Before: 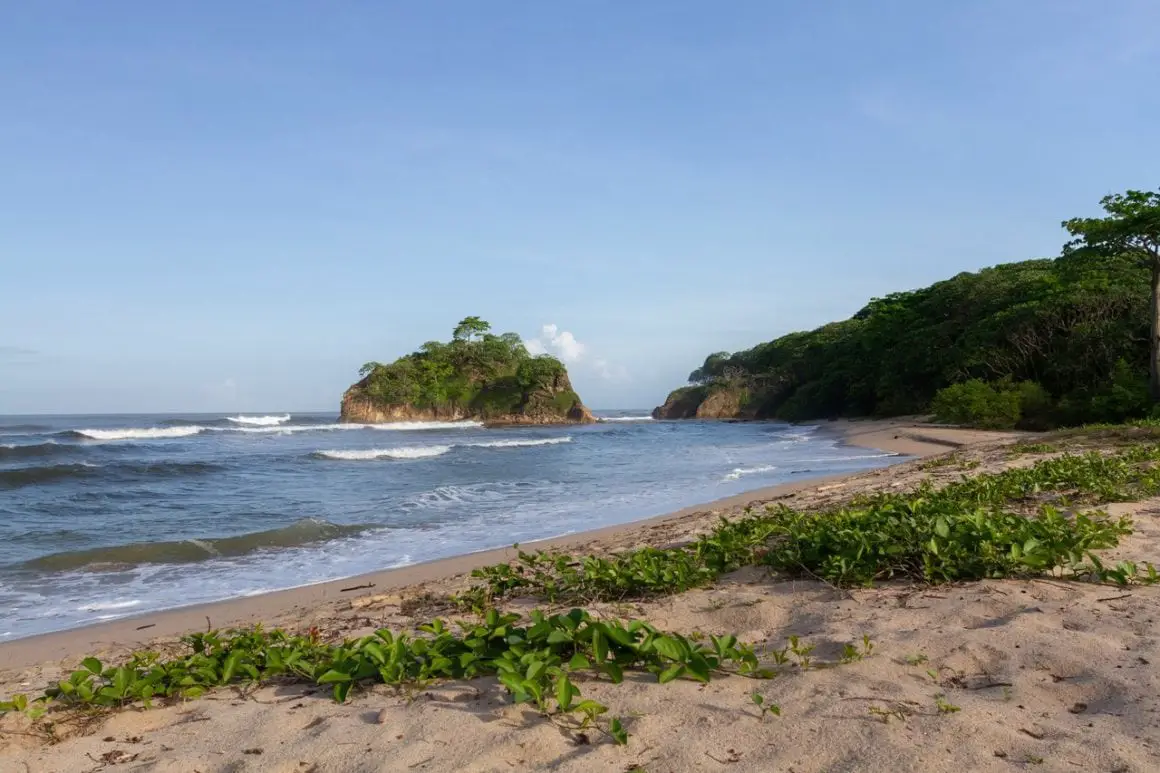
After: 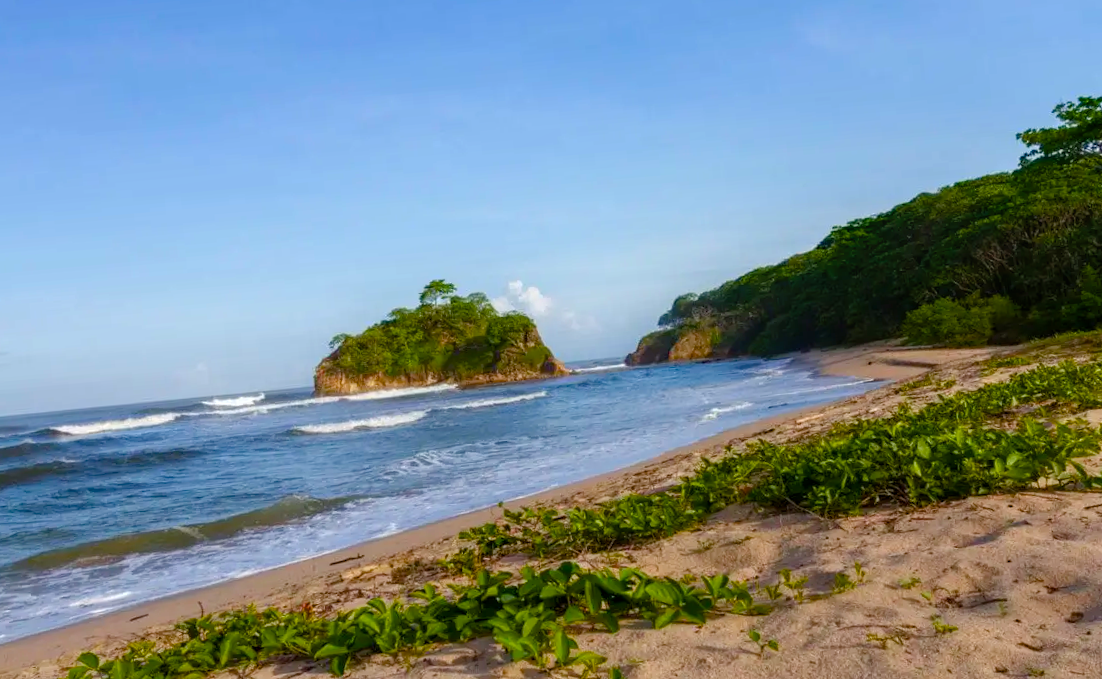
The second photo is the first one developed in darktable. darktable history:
rotate and perspective: rotation -5°, crop left 0.05, crop right 0.952, crop top 0.11, crop bottom 0.89
color balance rgb: perceptual saturation grading › global saturation 20%, perceptual saturation grading › highlights -25%, perceptual saturation grading › shadows 50.52%, global vibrance 40.24%
local contrast: detail 115%
